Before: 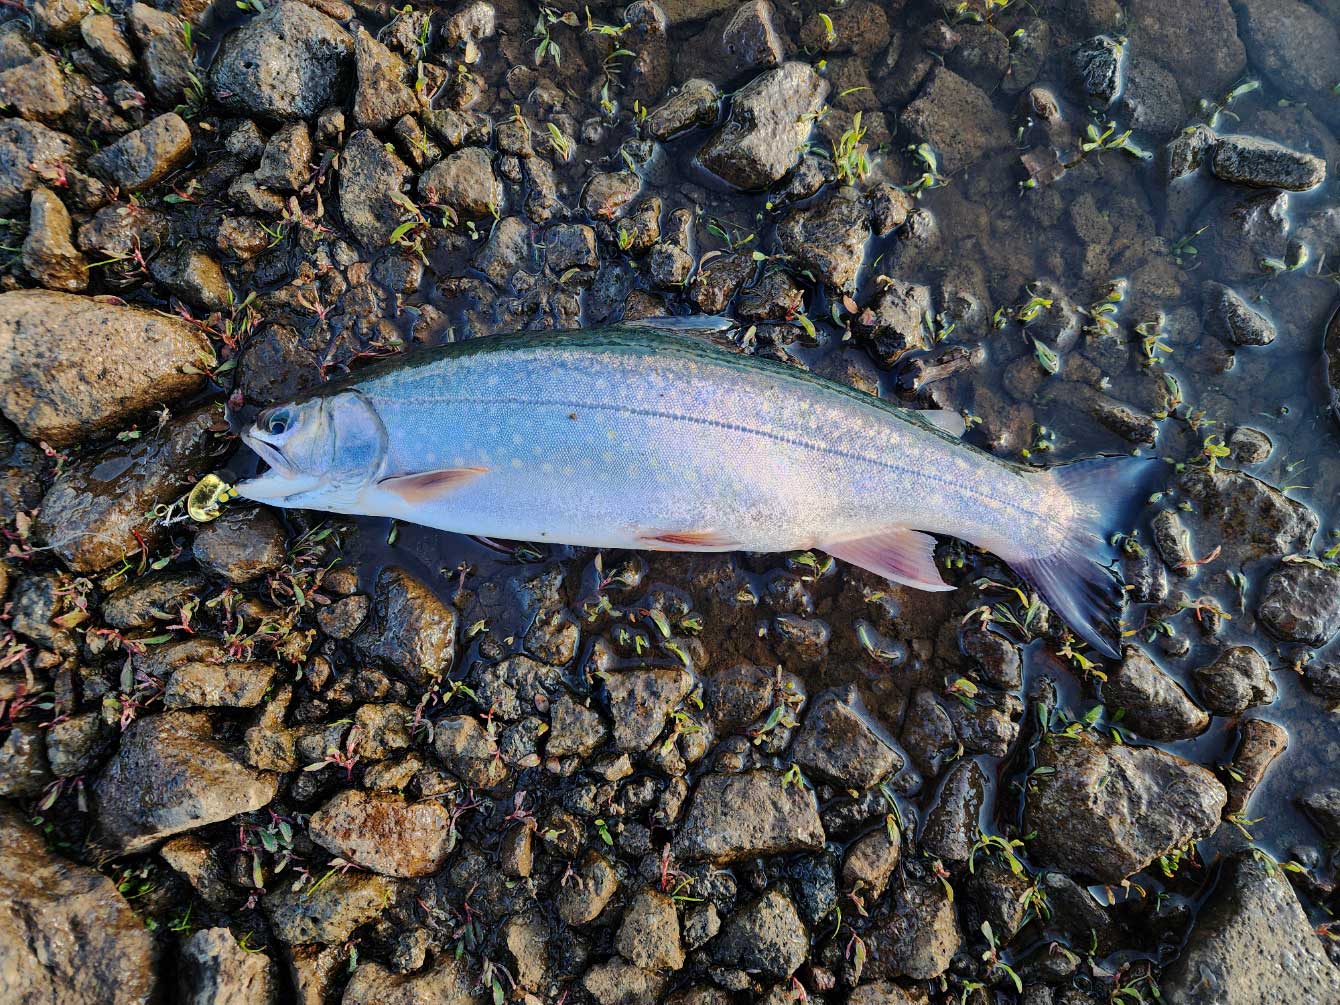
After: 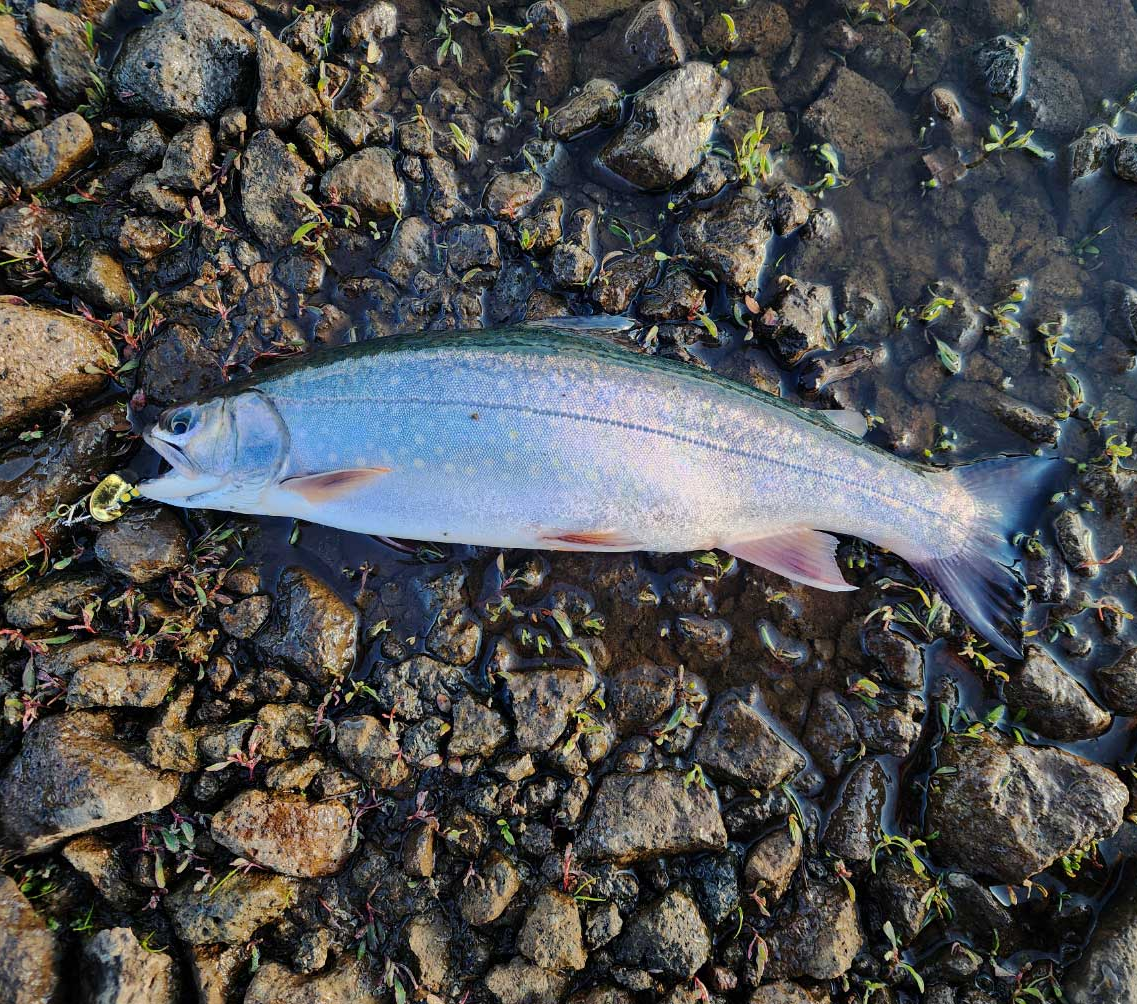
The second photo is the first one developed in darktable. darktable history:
crop: left 7.347%, right 7.797%
